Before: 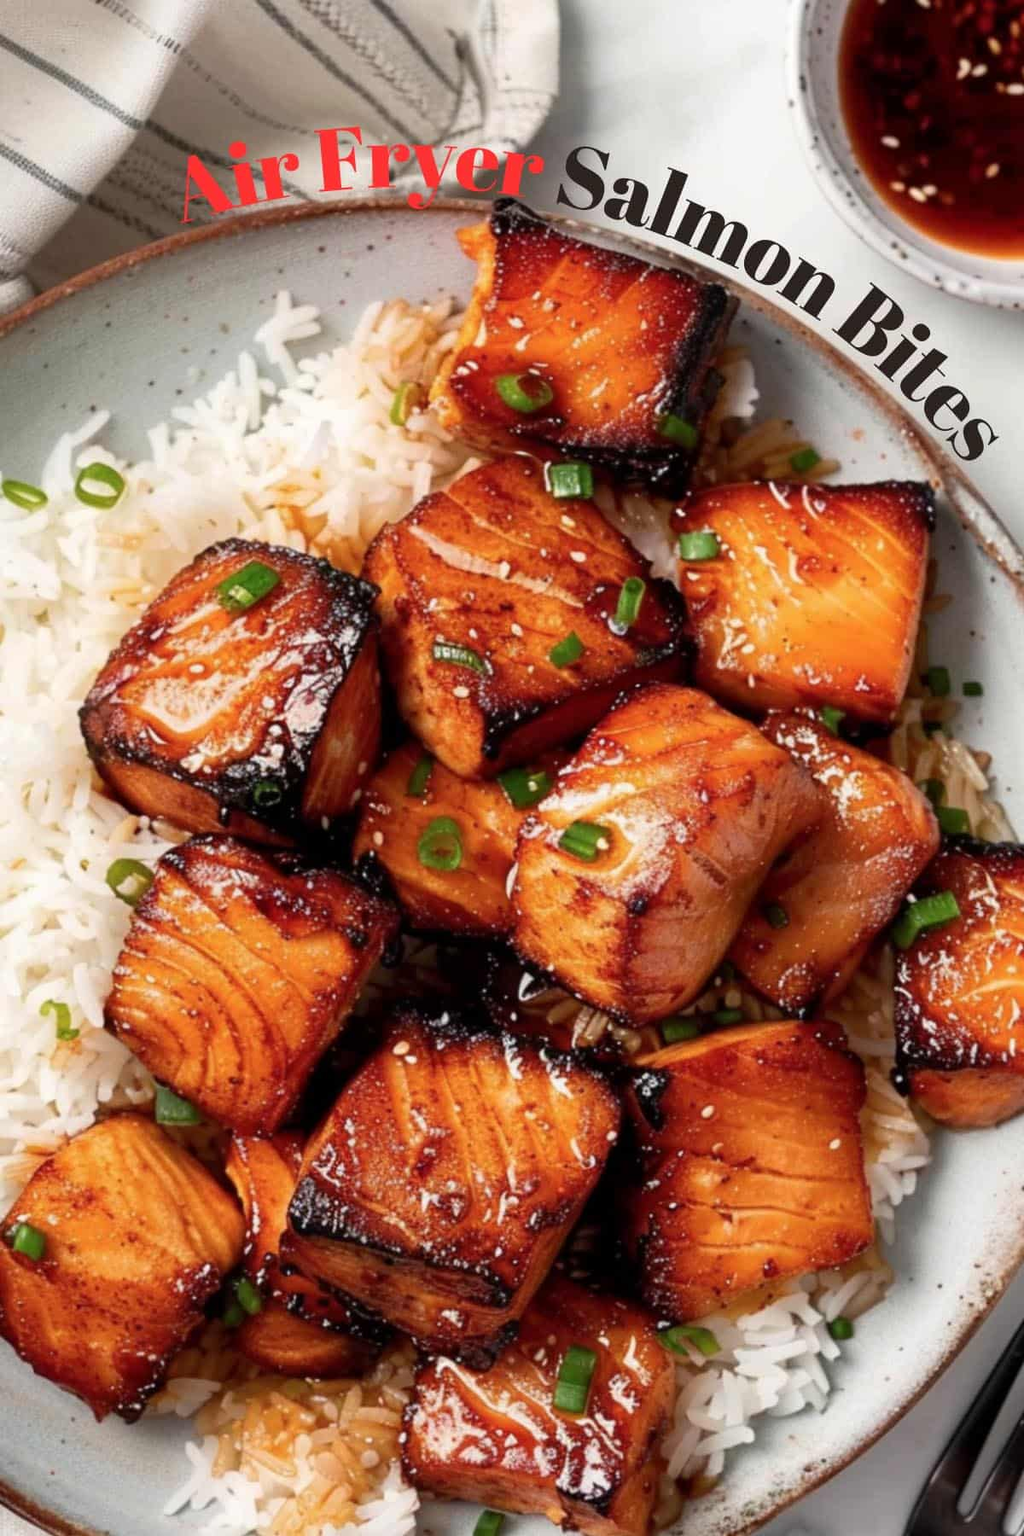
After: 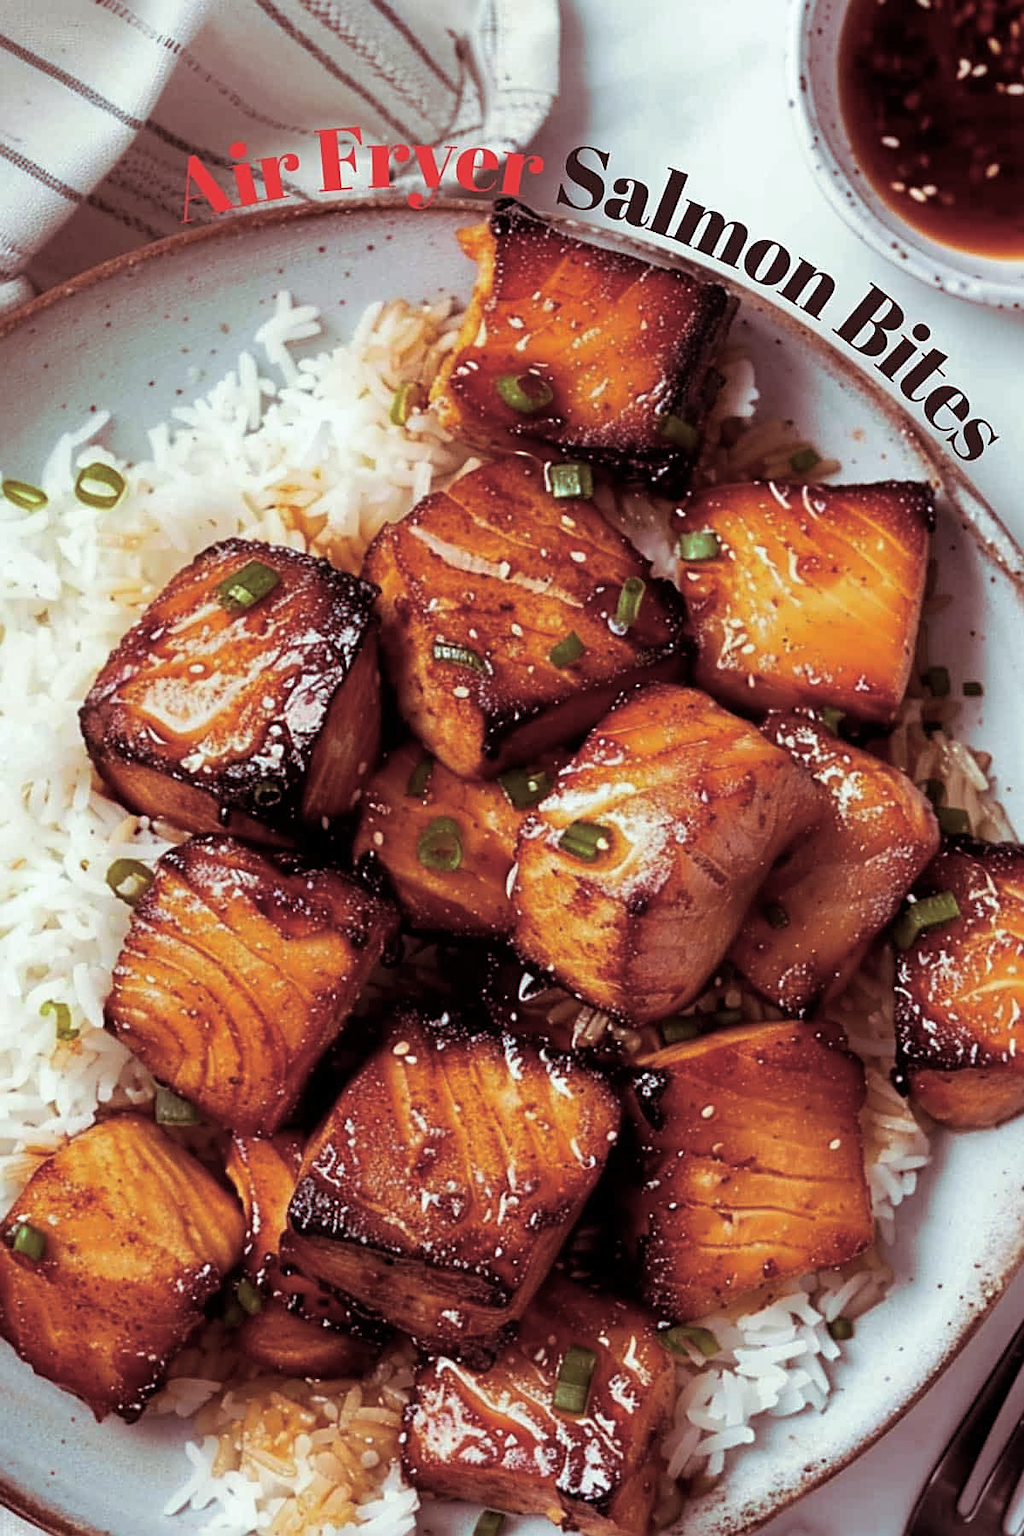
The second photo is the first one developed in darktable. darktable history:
sharpen: on, module defaults
split-toning: on, module defaults
white balance: red 0.925, blue 1.046
